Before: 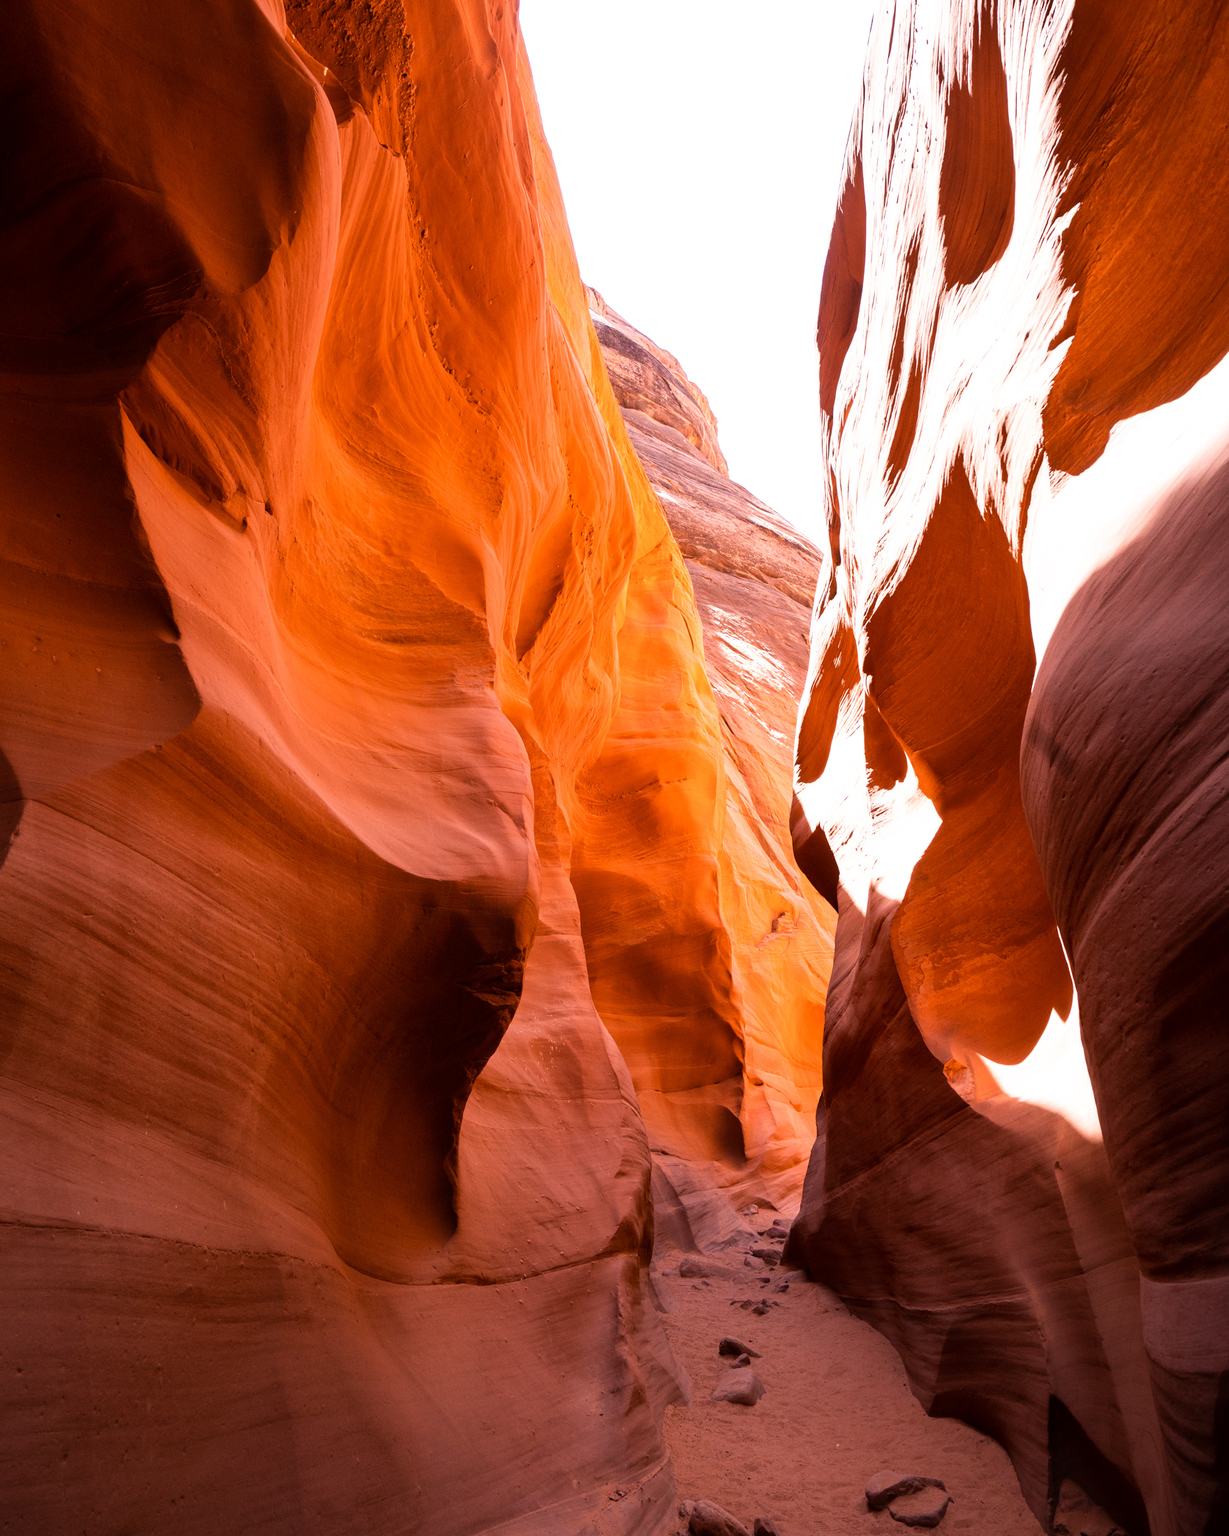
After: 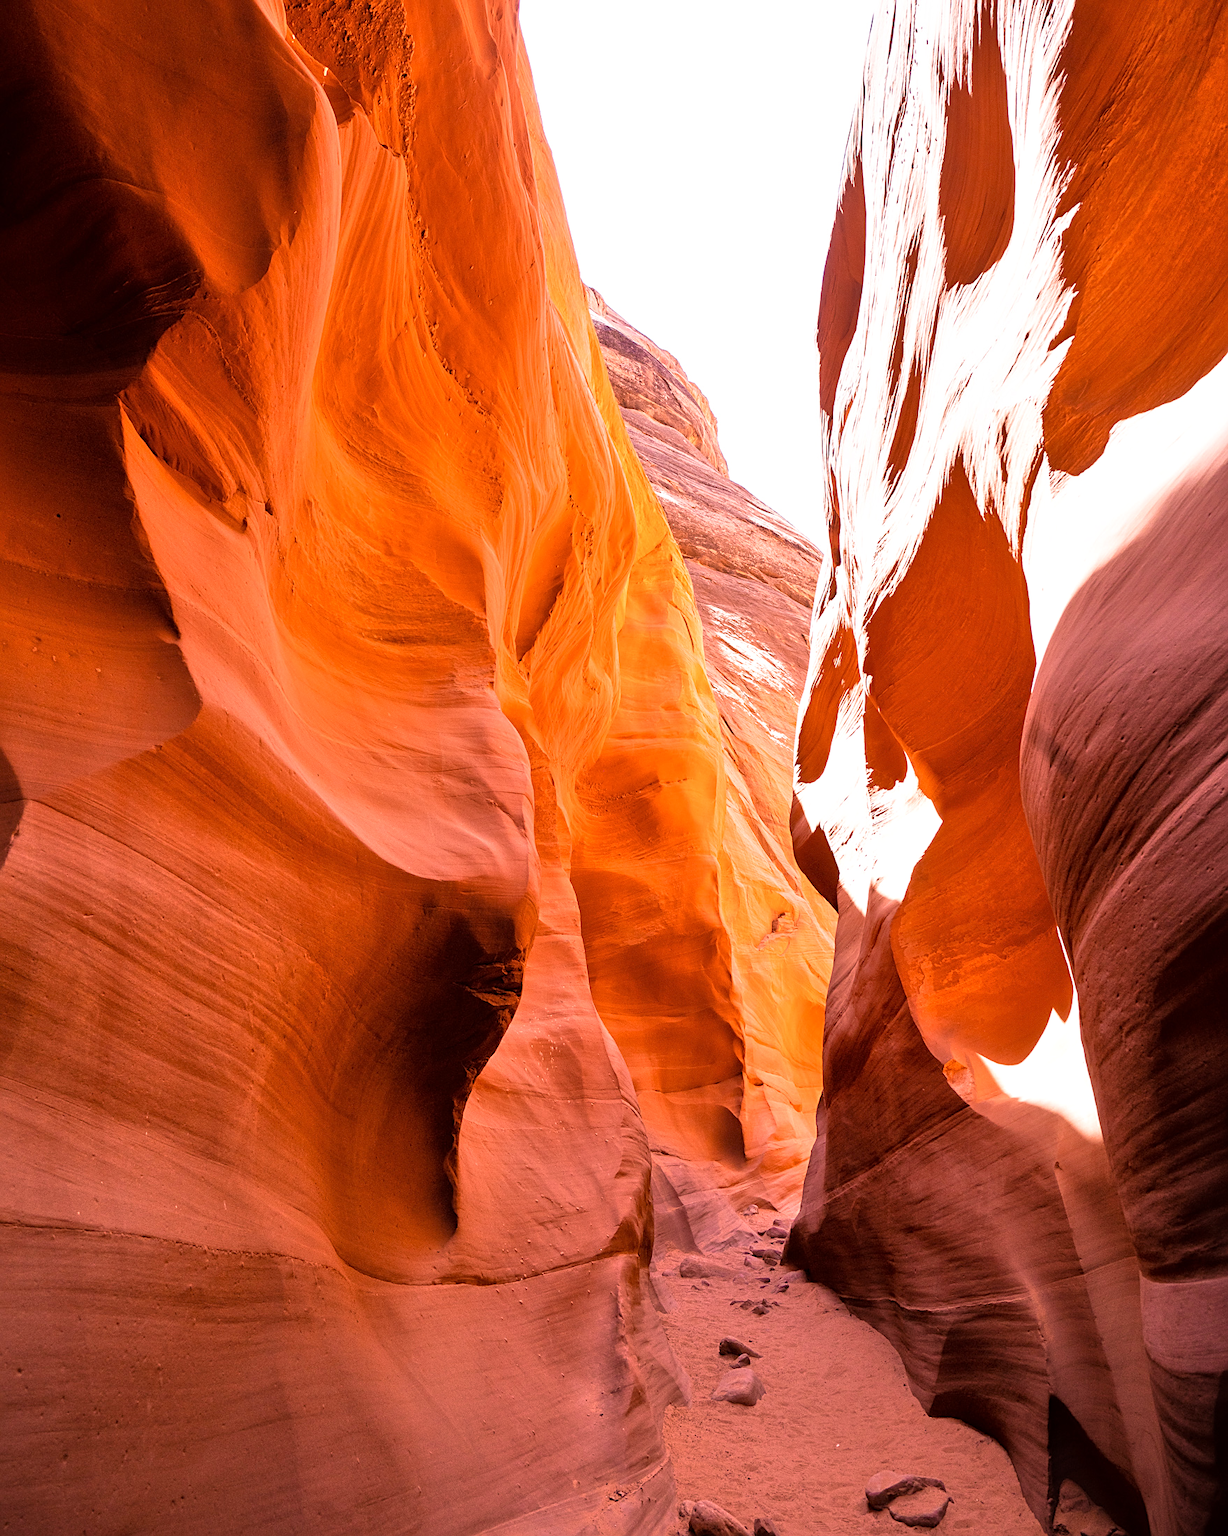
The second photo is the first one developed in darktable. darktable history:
velvia: on, module defaults
tone equalizer: -7 EV 0.15 EV, -6 EV 0.6 EV, -5 EV 1.15 EV, -4 EV 1.33 EV, -3 EV 1.15 EV, -2 EV 0.6 EV, -1 EV 0.15 EV, mask exposure compensation -0.5 EV
sharpen: on, module defaults
